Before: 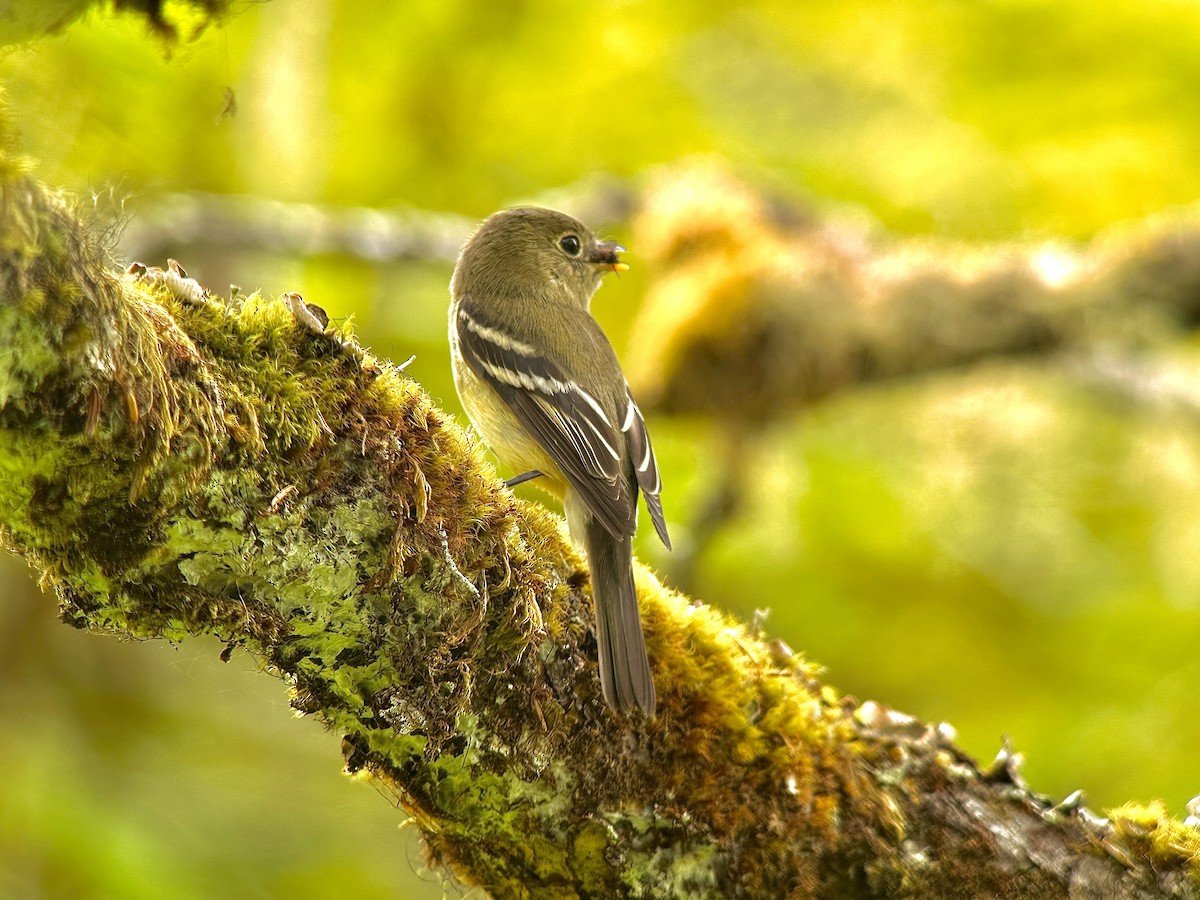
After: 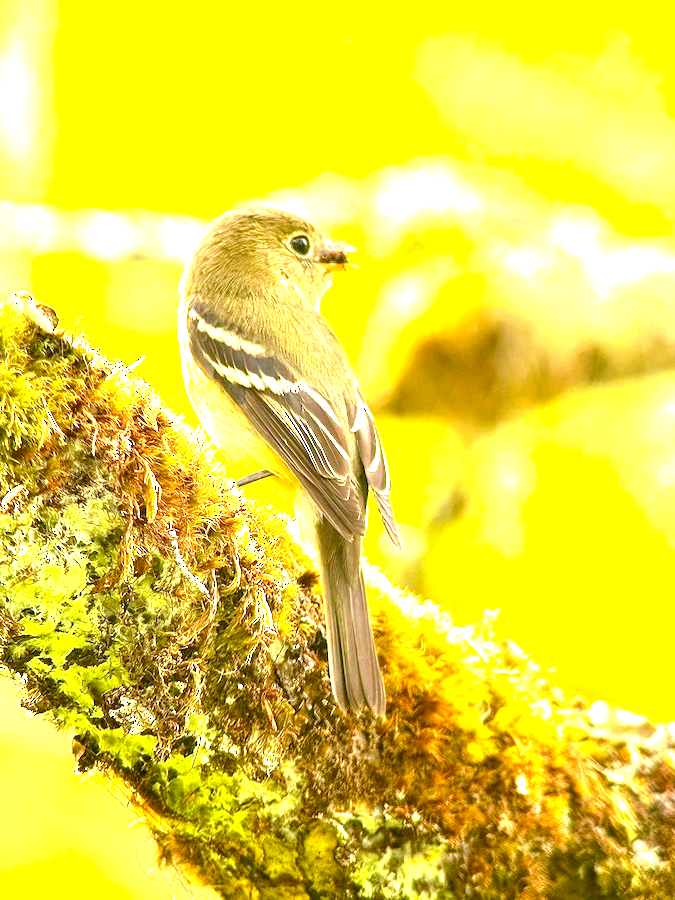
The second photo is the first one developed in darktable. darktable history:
crop and rotate: left 22.516%, right 21.234%
exposure: exposure 2 EV, compensate highlight preservation false
color balance rgb: perceptual saturation grading › global saturation 20%, perceptual saturation grading › highlights -25%, perceptual saturation grading › shadows 25%
